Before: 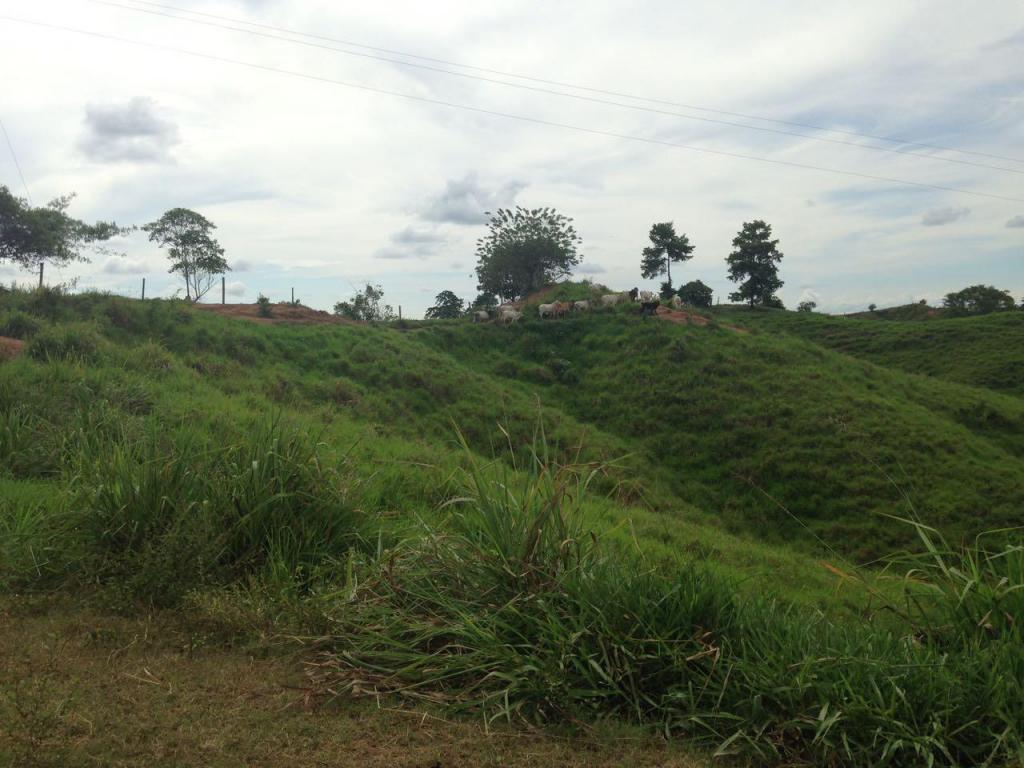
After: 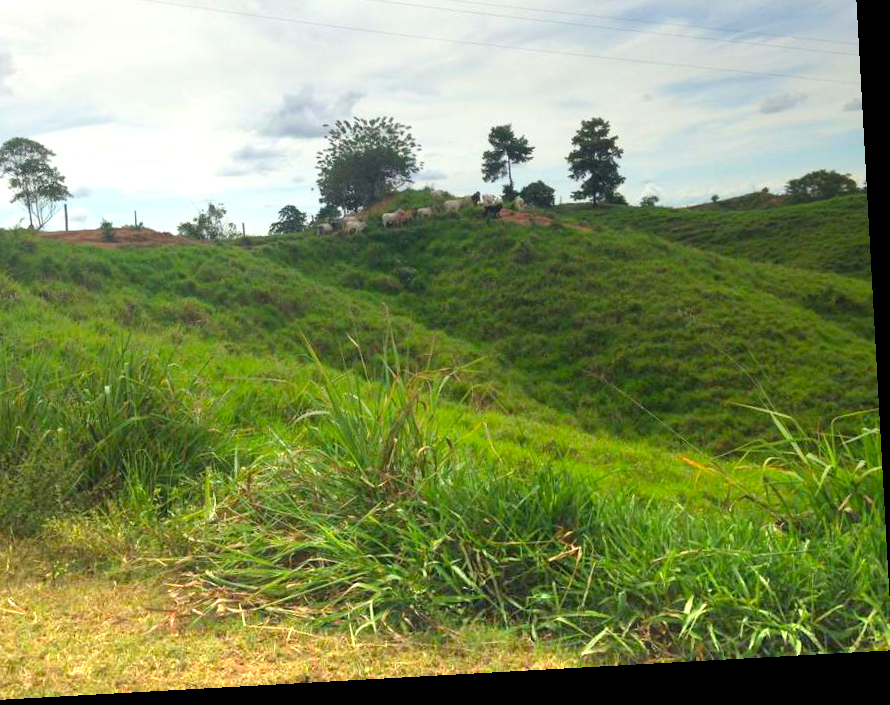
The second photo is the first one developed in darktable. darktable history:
color balance rgb: perceptual saturation grading › global saturation 20%, global vibrance 20%
crop: left 16.315%, top 14.246%
rotate and perspective: rotation -3.18°, automatic cropping off
graduated density: density -3.9 EV
